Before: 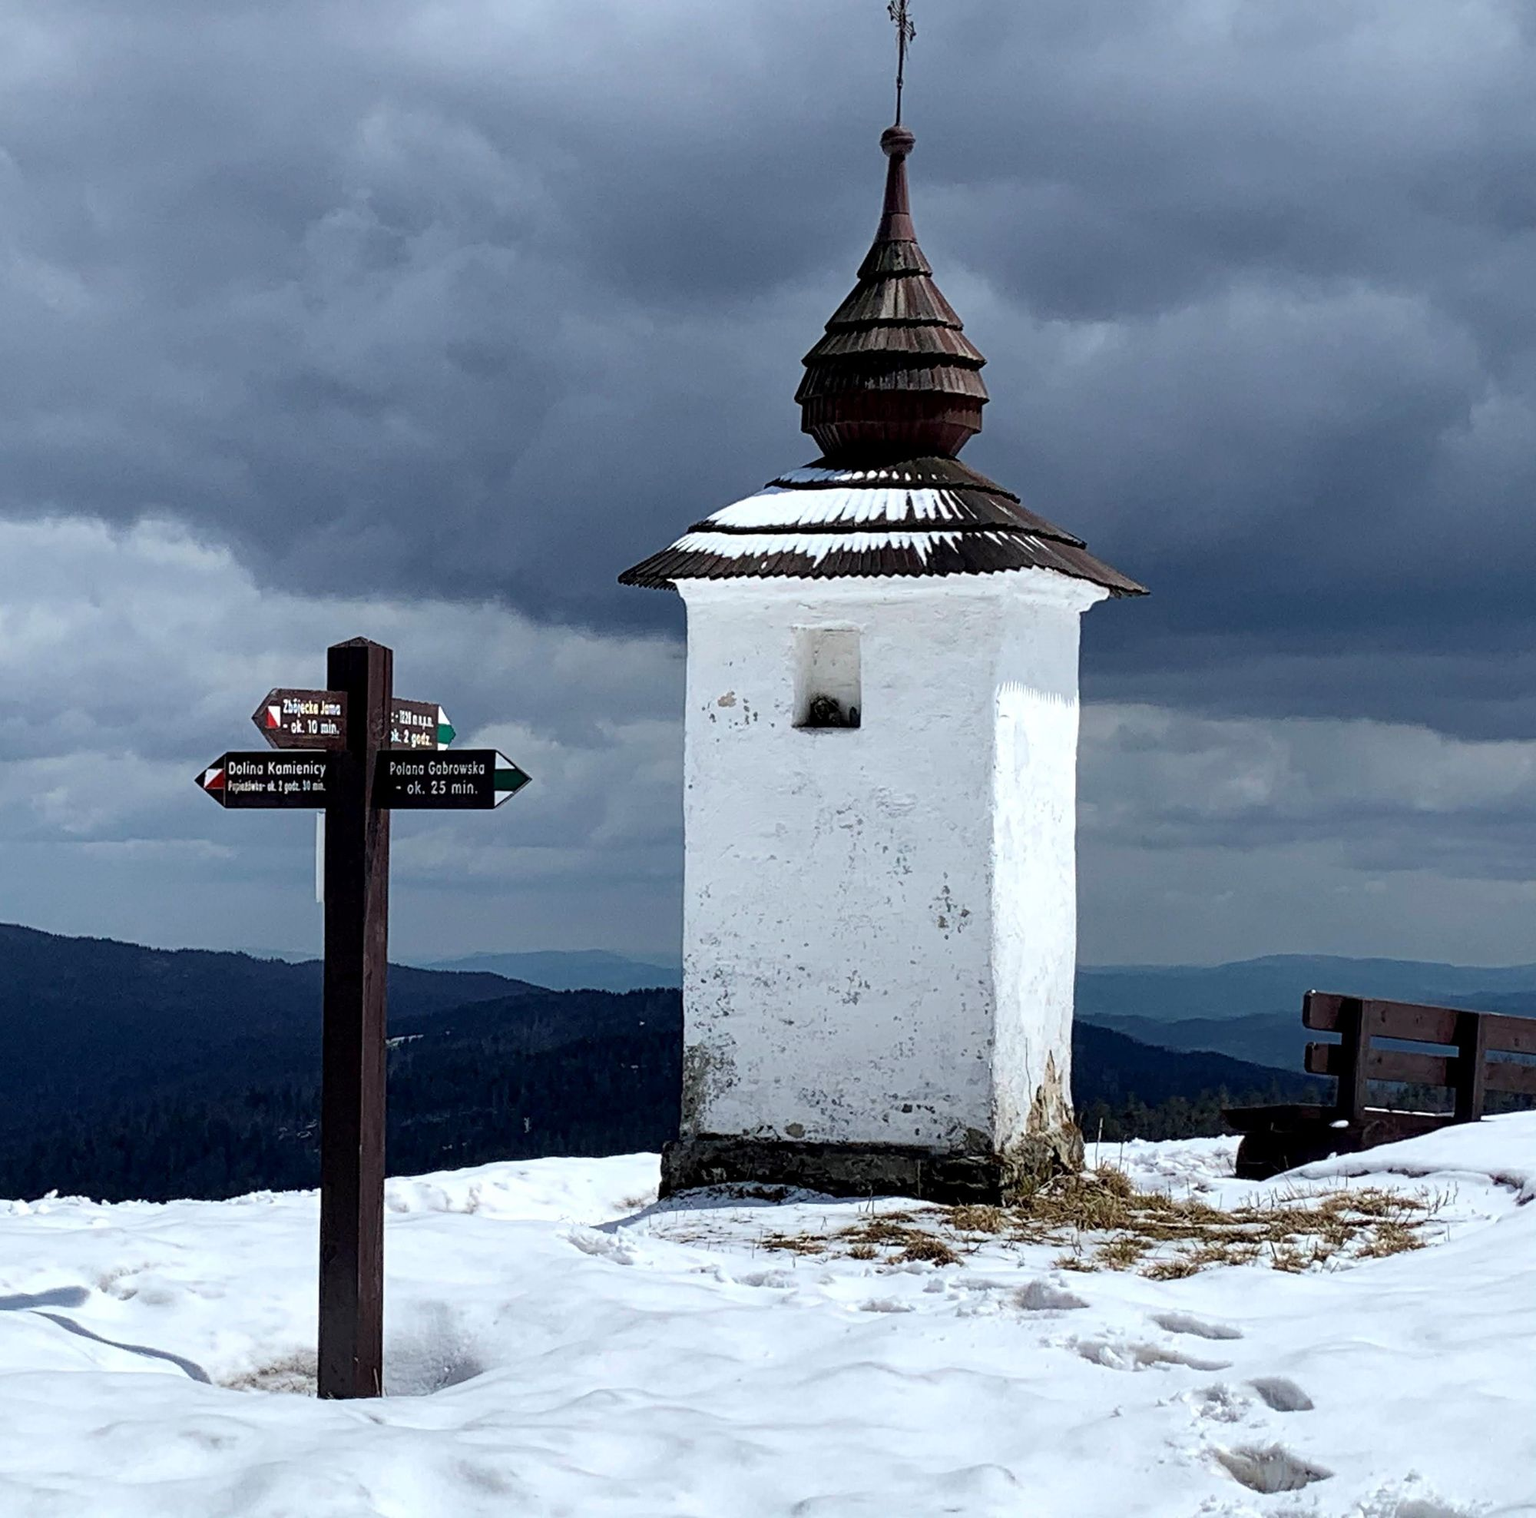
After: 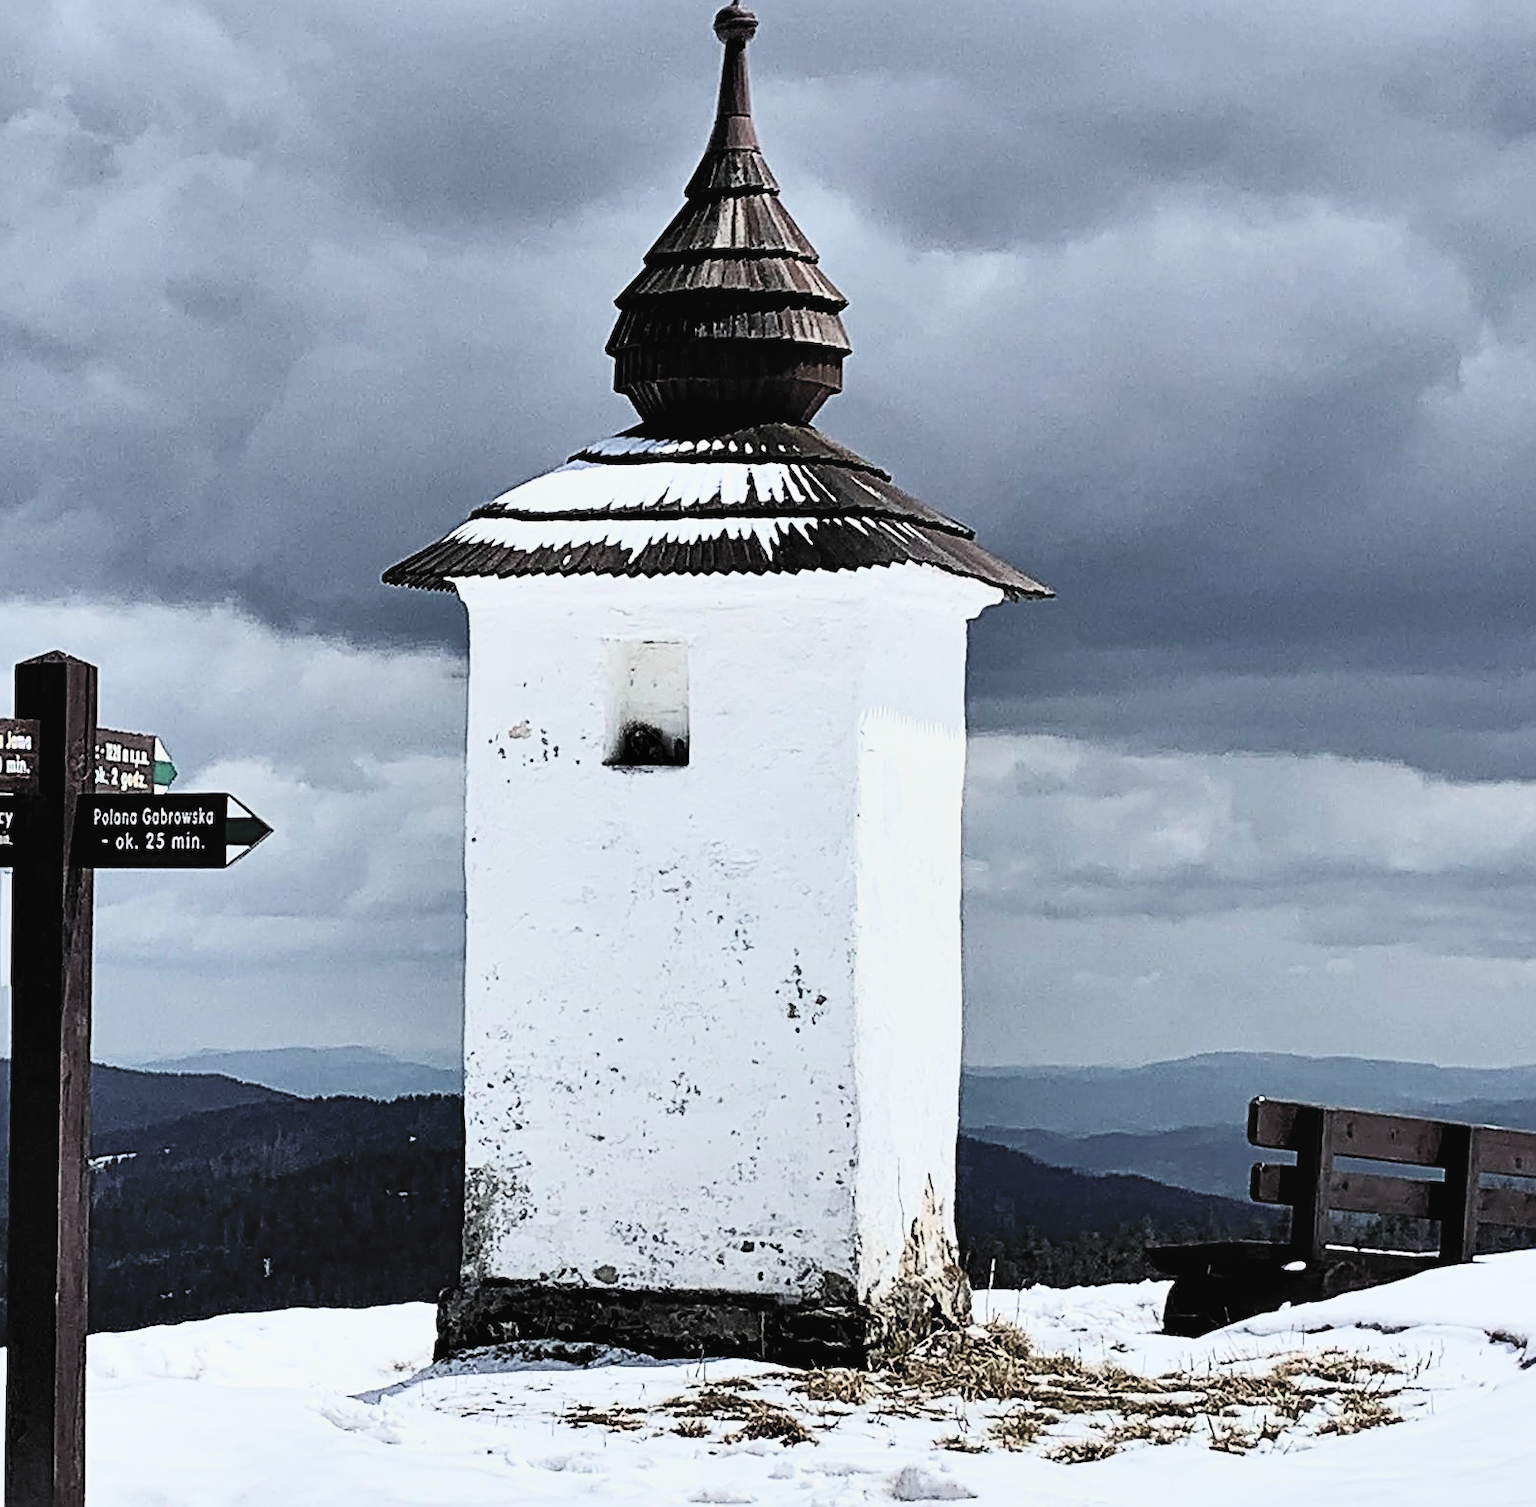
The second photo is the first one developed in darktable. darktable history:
contrast brightness saturation: contrast 0.421, brightness 0.558, saturation -0.206
filmic rgb: black relative exposure -7.65 EV, white relative exposure 4.56 EV, hardness 3.61, color science v4 (2020)
tone equalizer: edges refinement/feathering 500, mask exposure compensation -1.57 EV, preserve details no
shadows and highlights: shadows 61.1, soften with gaussian
crop and rotate: left 20.575%, top 8.057%, right 0.316%, bottom 13.333%
sharpen: amount 0.592
local contrast: mode bilateral grid, contrast 99, coarseness 99, detail 91%, midtone range 0.2
